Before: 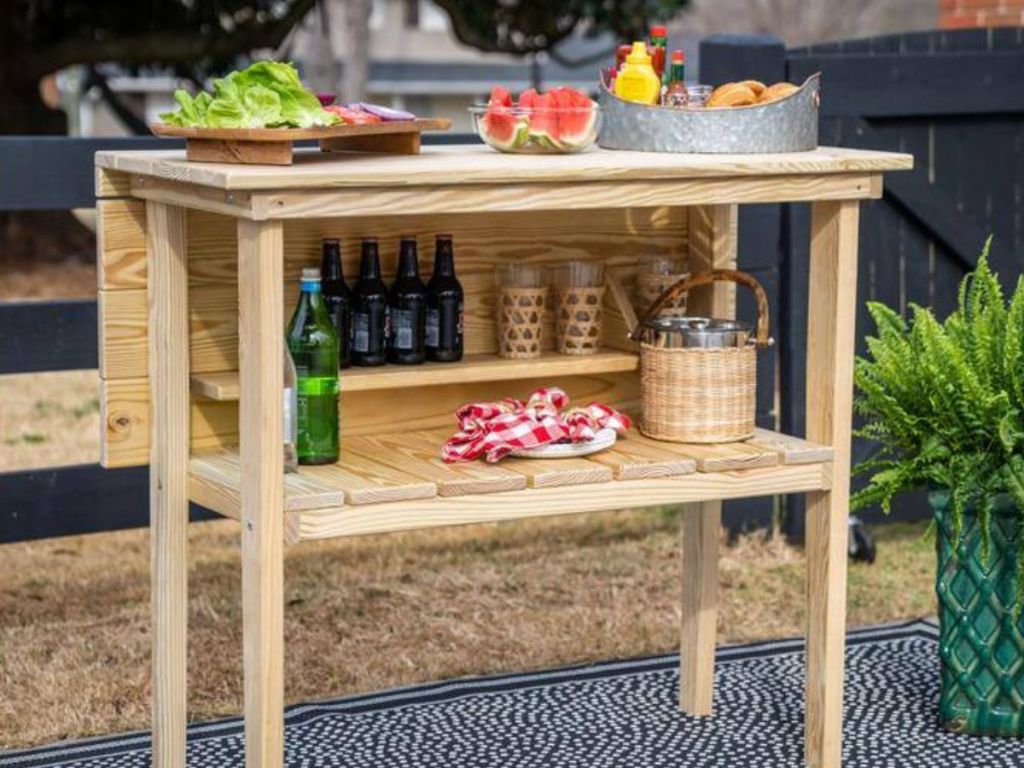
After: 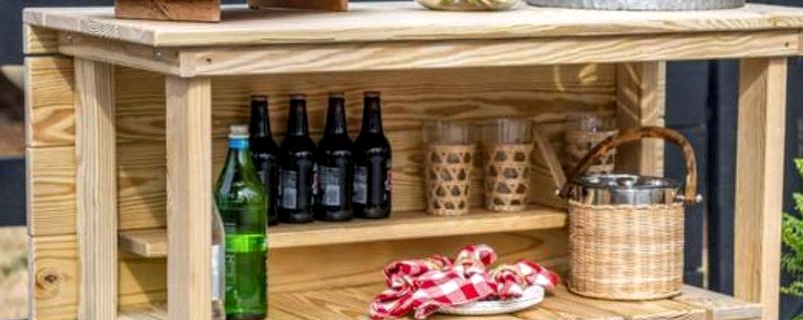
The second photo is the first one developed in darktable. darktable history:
crop: left 7.062%, top 18.63%, right 14.427%, bottom 39.67%
local contrast: detail 130%
